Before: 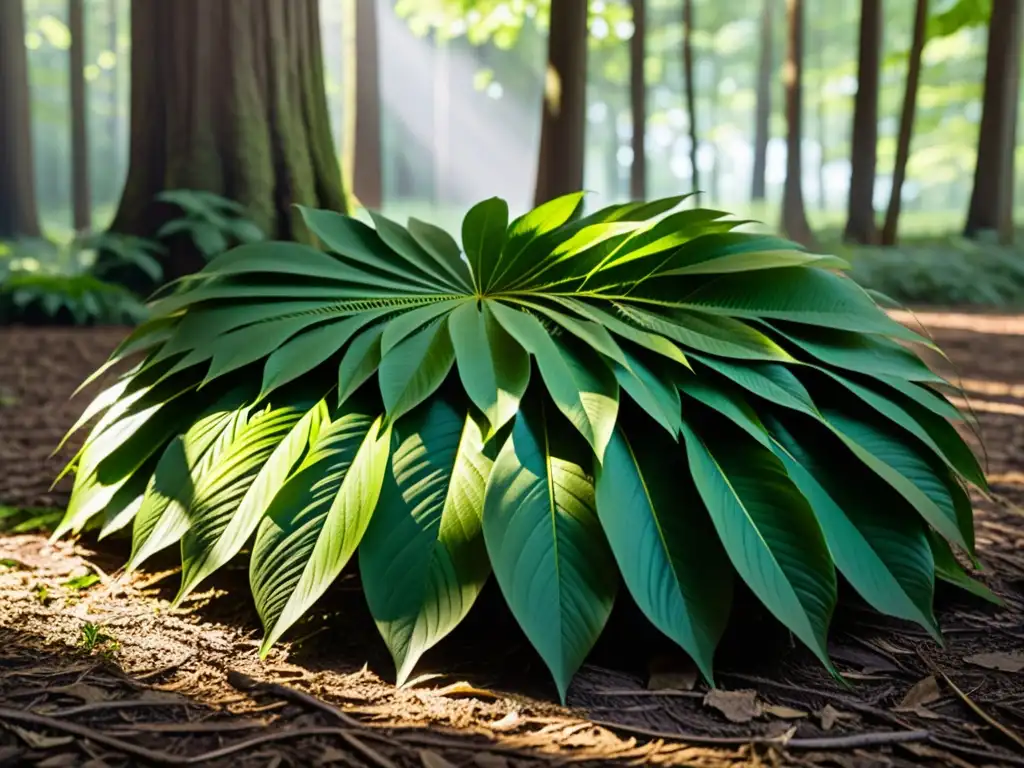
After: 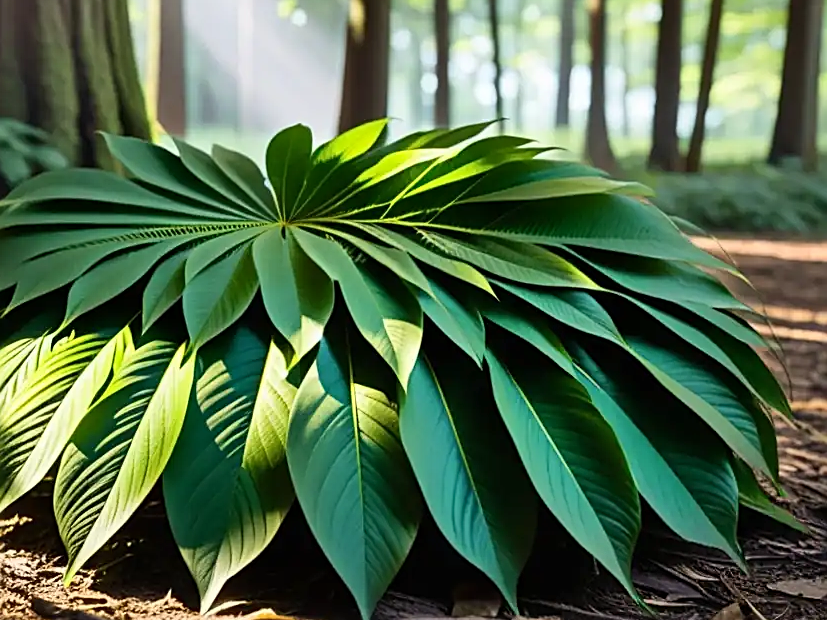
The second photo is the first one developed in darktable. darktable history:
sharpen: on, module defaults
shadows and highlights: low approximation 0.01, soften with gaussian
contrast brightness saturation: contrast 0.1, brightness 0.02, saturation 0.02
crop: left 19.159%, top 9.58%, bottom 9.58%
